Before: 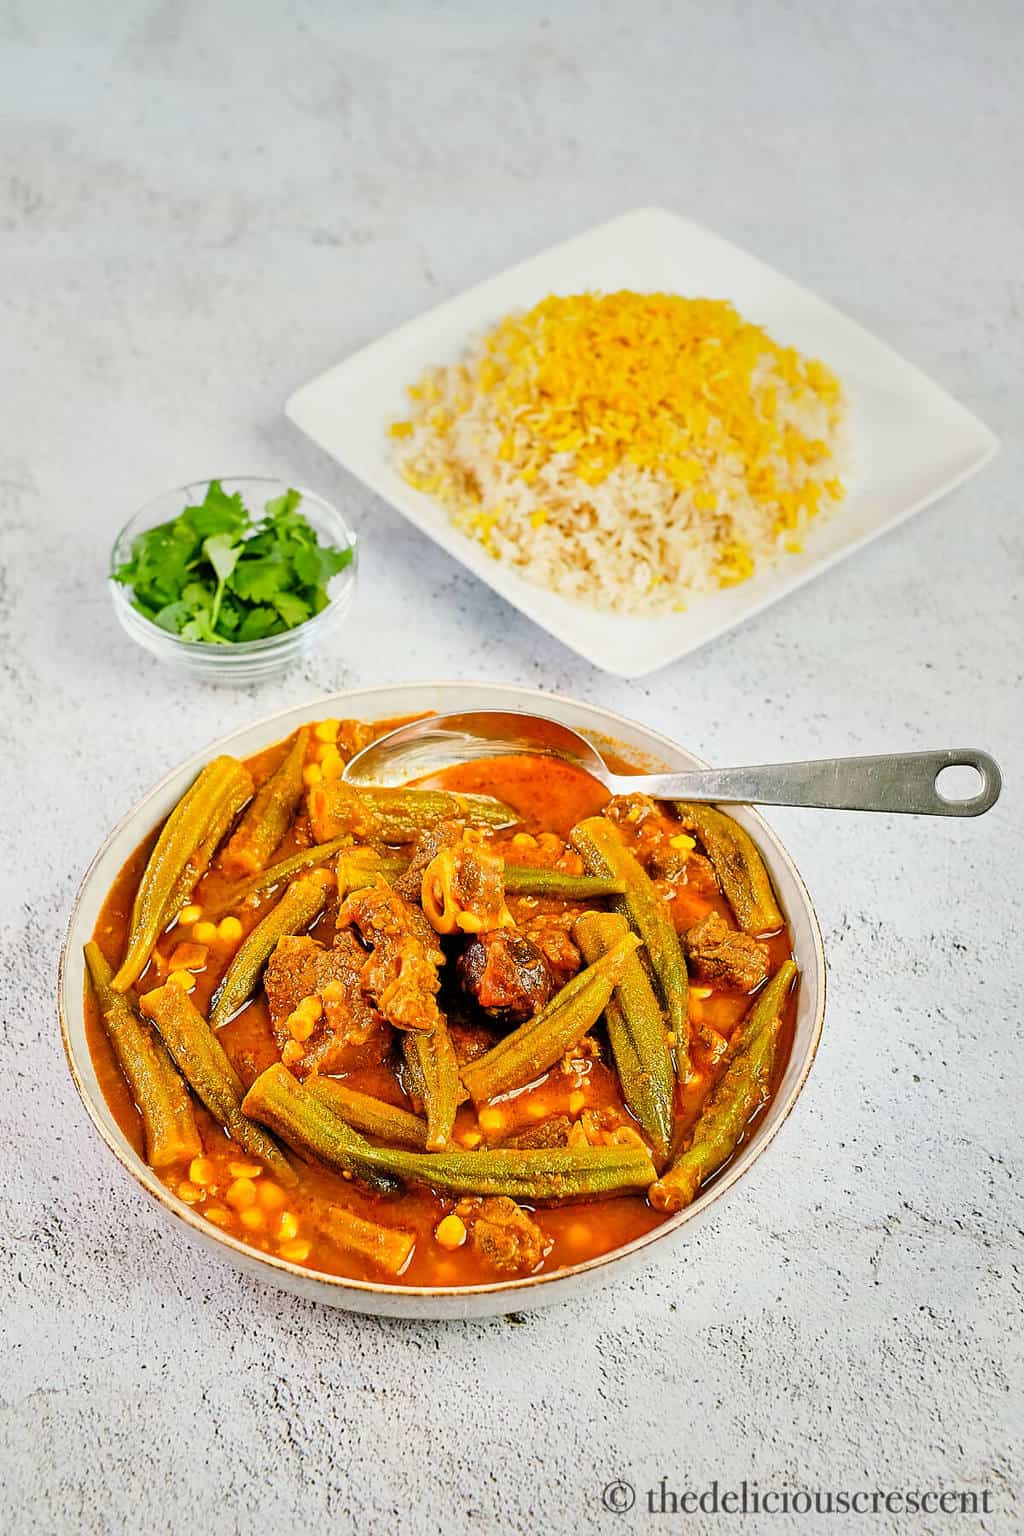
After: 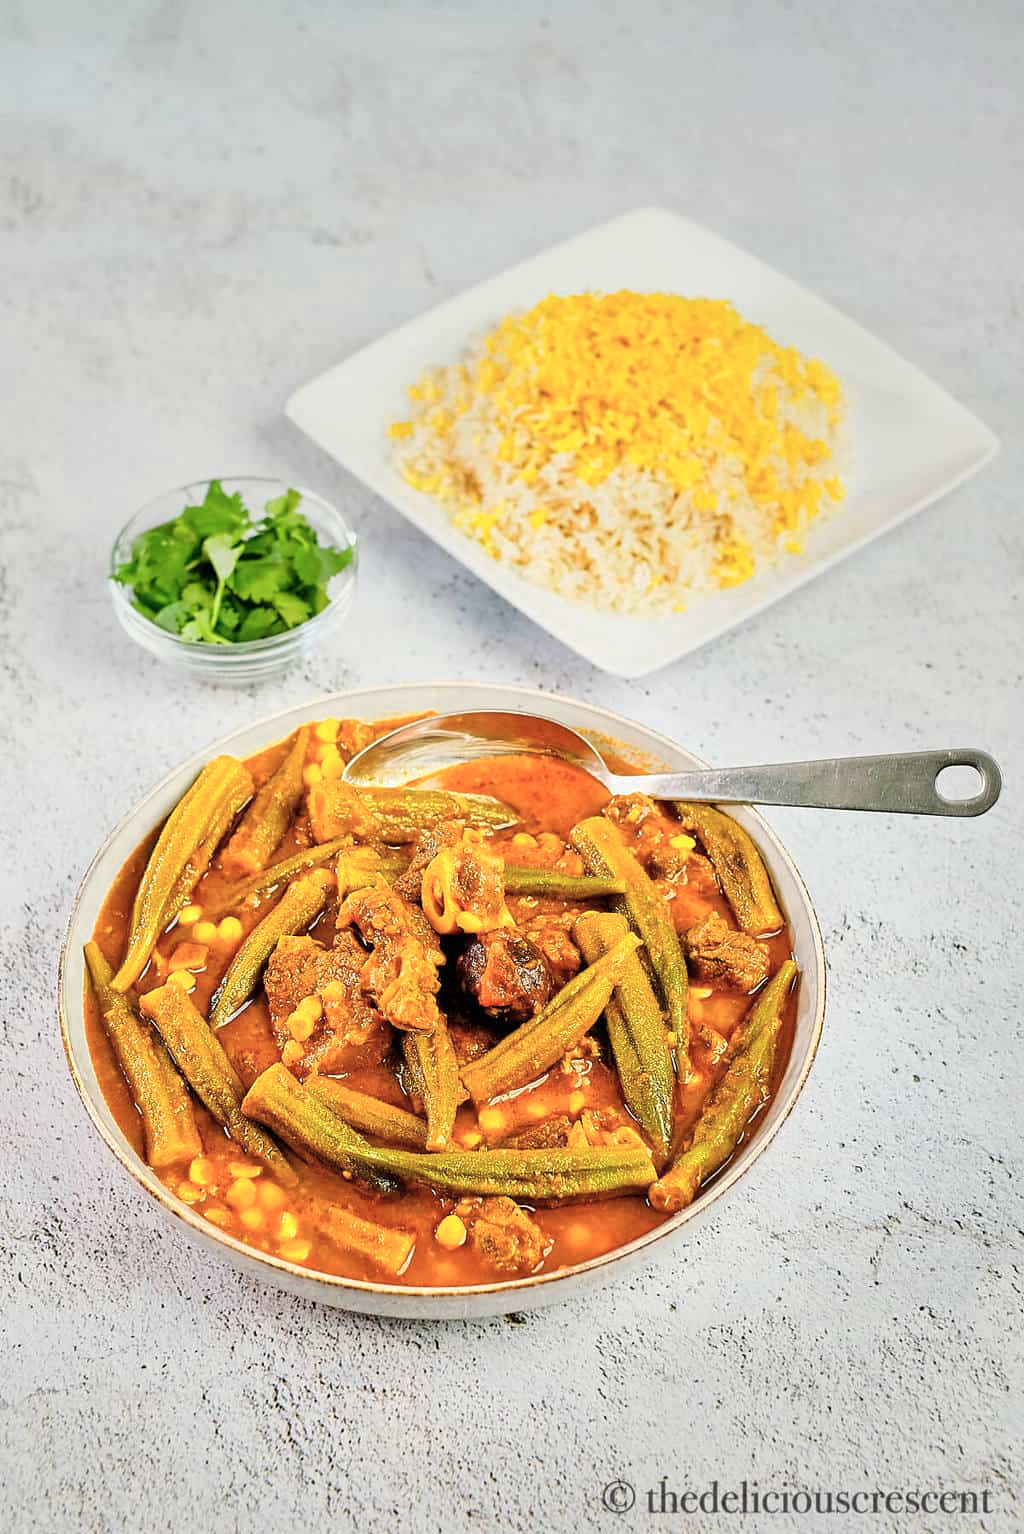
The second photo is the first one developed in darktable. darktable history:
color zones: curves: ch0 [(0, 0.558) (0.143, 0.559) (0.286, 0.529) (0.429, 0.505) (0.571, 0.5) (0.714, 0.5) (0.857, 0.5) (1, 0.558)]; ch1 [(0, 0.469) (0.01, 0.469) (0.12, 0.446) (0.248, 0.469) (0.5, 0.5) (0.748, 0.5) (0.99, 0.469) (1, 0.469)]
crop: bottom 0.071%
